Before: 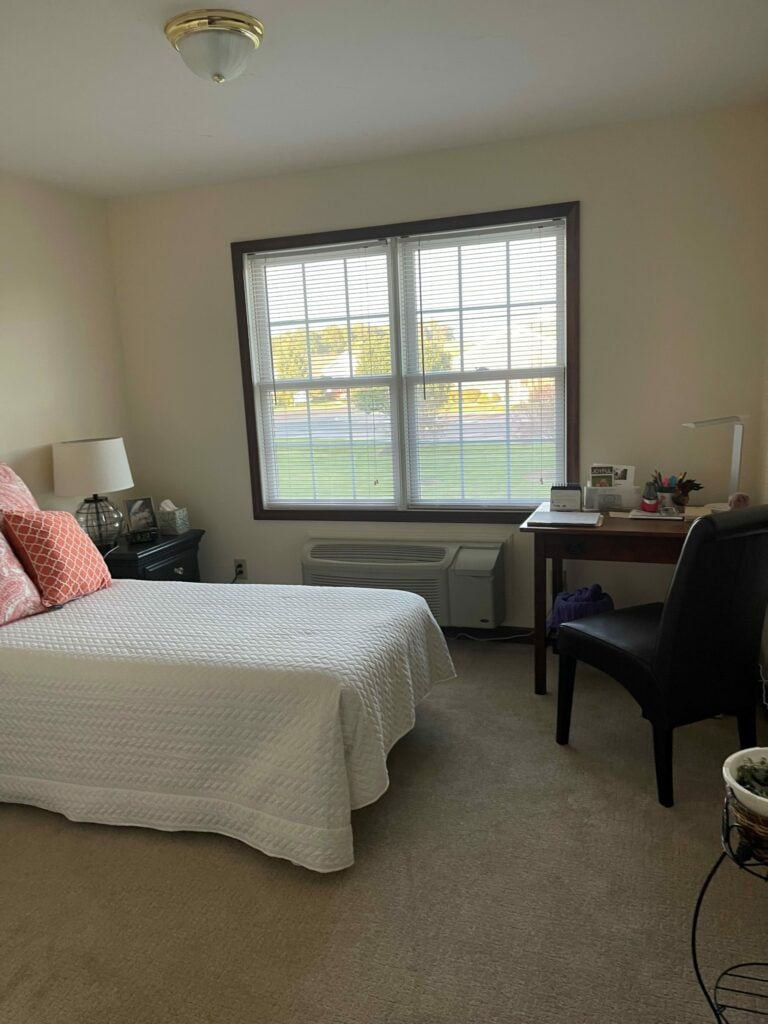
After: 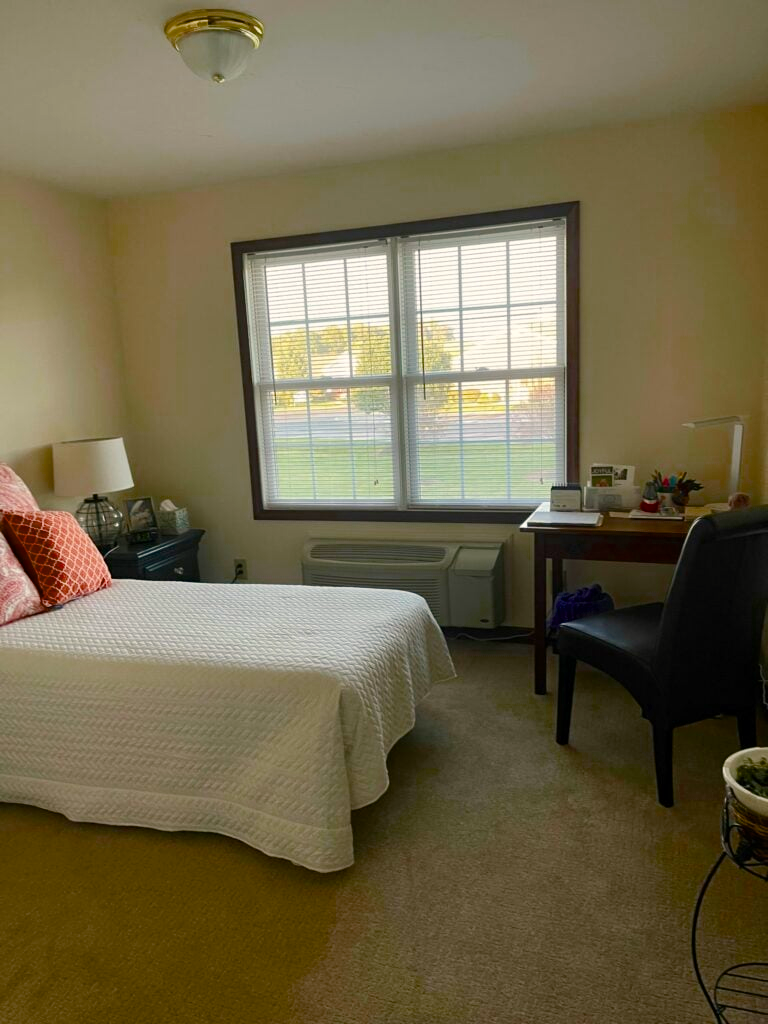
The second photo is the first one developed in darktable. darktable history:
color balance rgb: shadows lift › chroma 0.942%, shadows lift › hue 112.11°, highlights gain › chroma 2.046%, highlights gain › hue 73.47°, perceptual saturation grading › global saturation 26.849%, perceptual saturation grading › highlights -27.692%, perceptual saturation grading › mid-tones 15.908%, perceptual saturation grading › shadows 34.427%, global vibrance 16.548%, saturation formula JzAzBz (2021)
